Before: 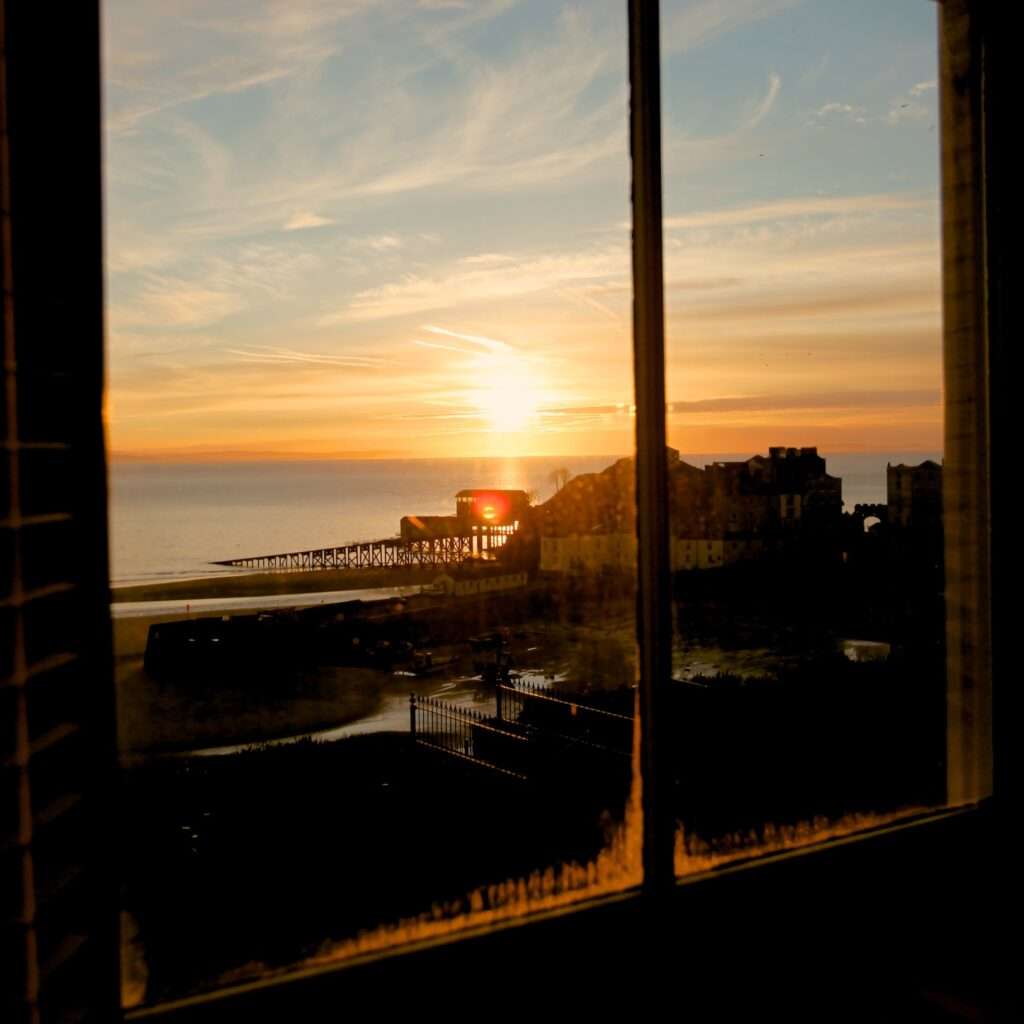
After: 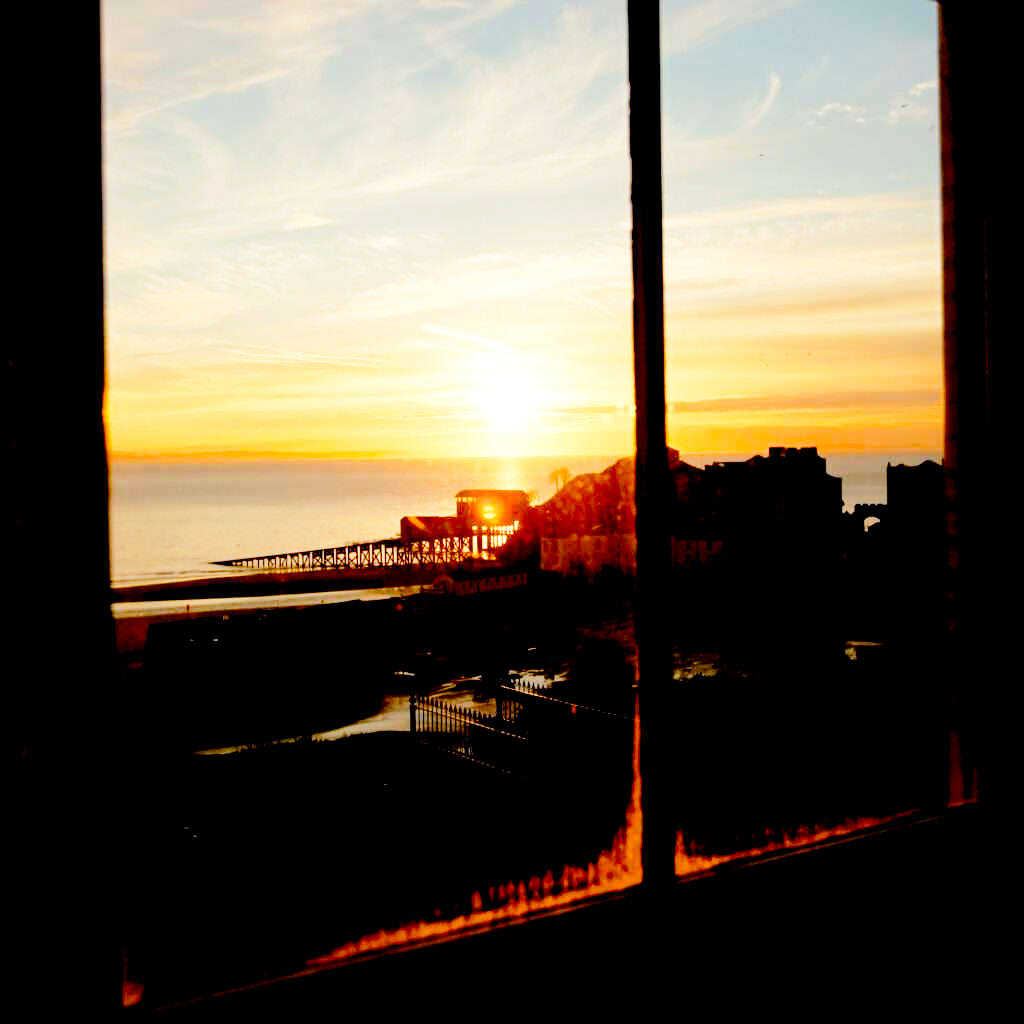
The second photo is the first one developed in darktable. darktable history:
exposure: black level correction 0.031, exposure 0.304 EV, compensate highlight preservation false
base curve: curves: ch0 [(0, 0) (0.028, 0.03) (0.121, 0.232) (0.46, 0.748) (0.859, 0.968) (1, 1)], preserve colors none
